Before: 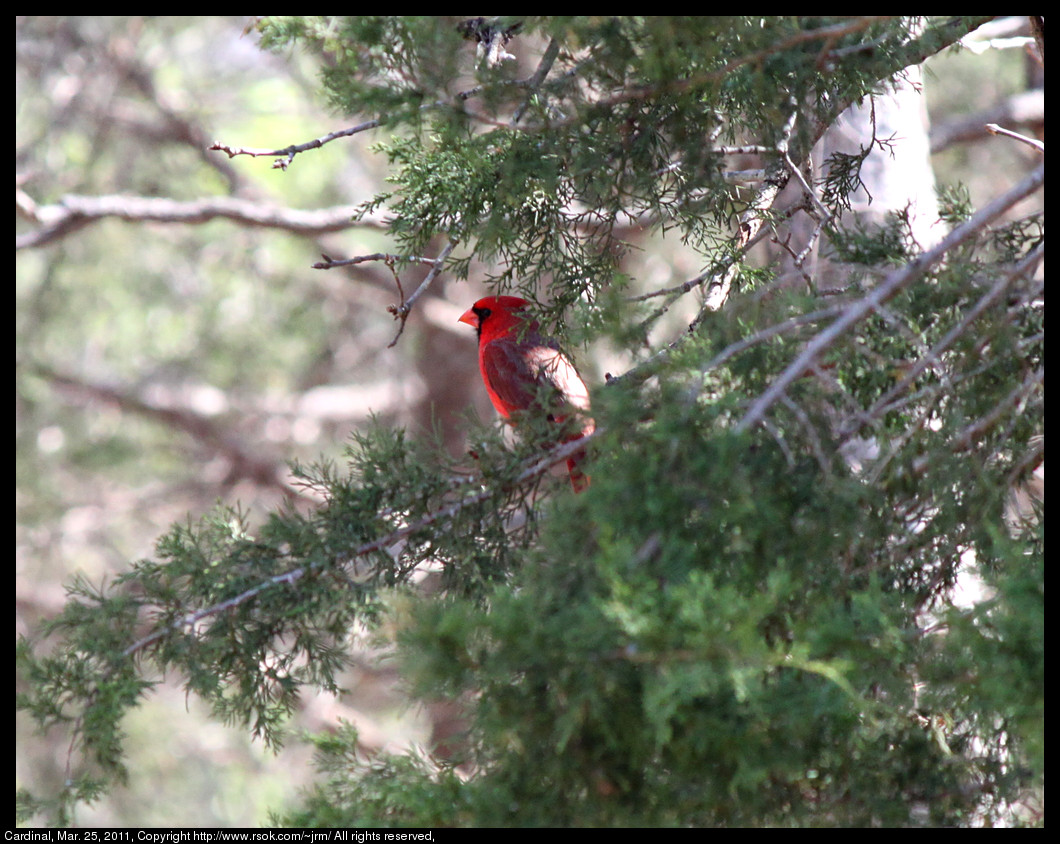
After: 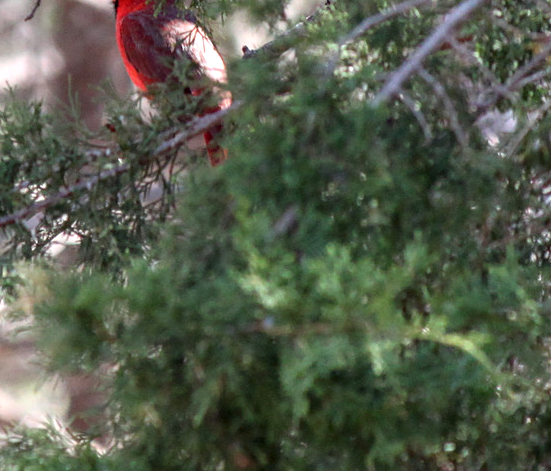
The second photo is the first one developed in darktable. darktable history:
local contrast: on, module defaults
crop: left 34.293%, top 38.851%, right 13.703%, bottom 5.342%
tone equalizer: -8 EV 0.098 EV
